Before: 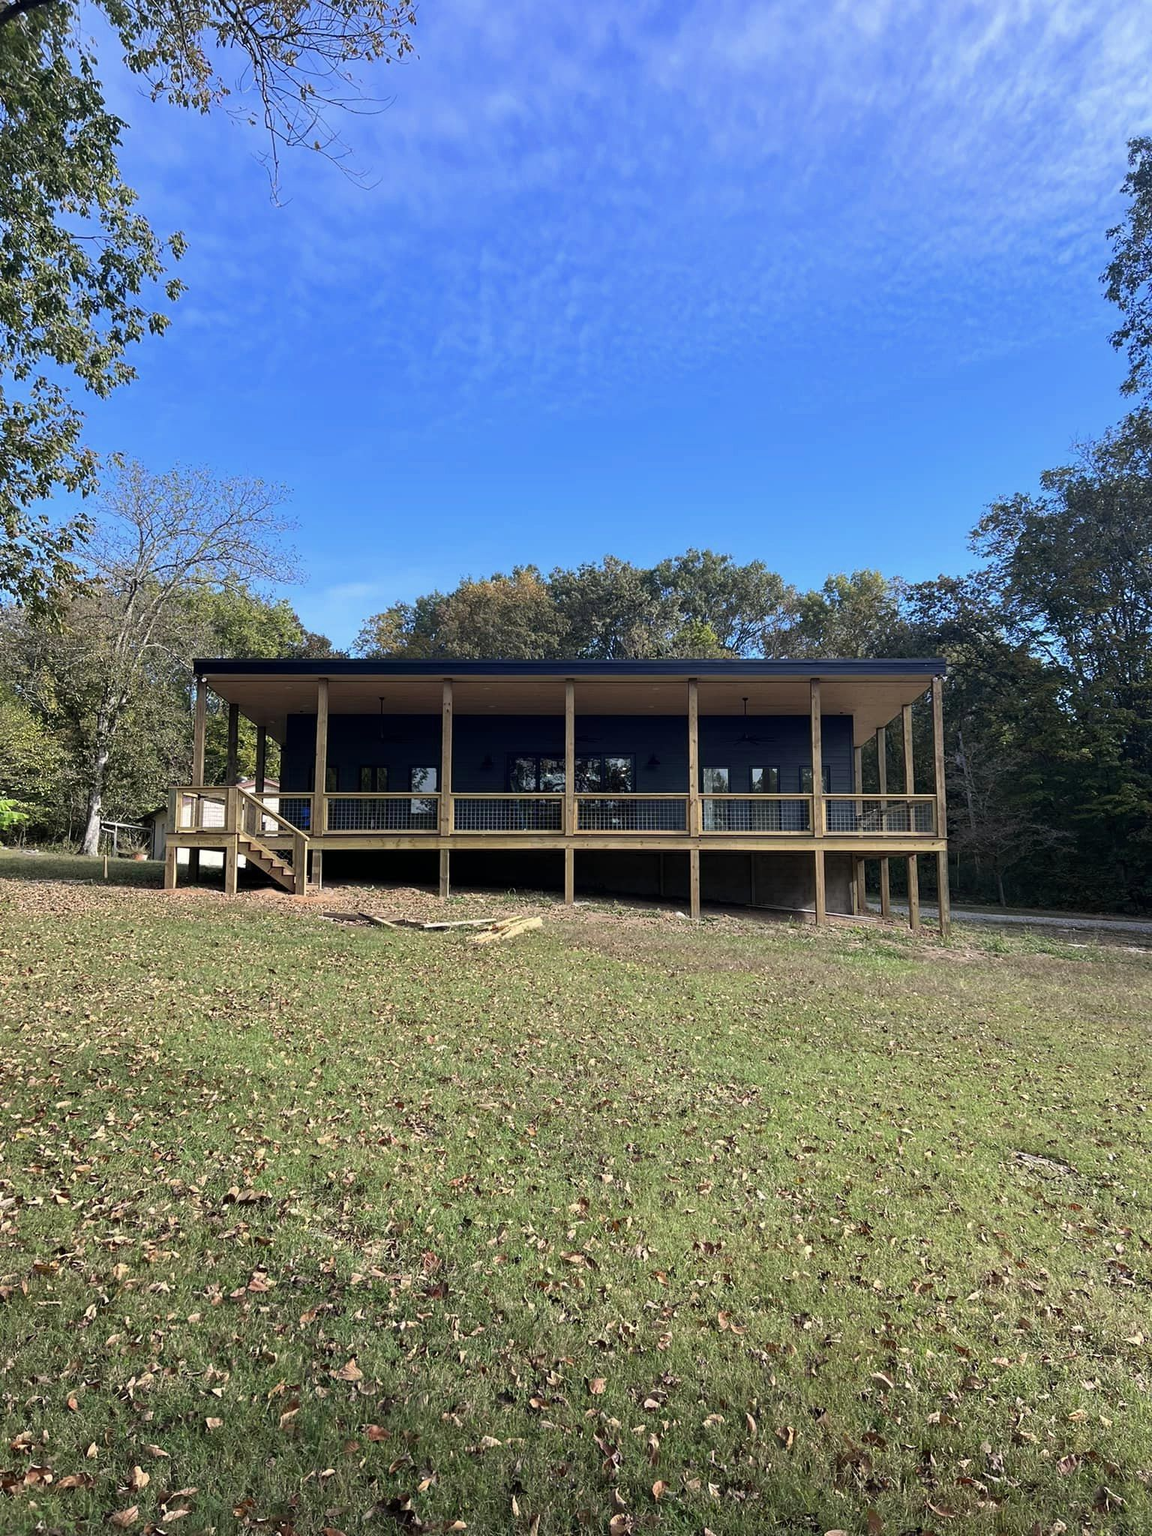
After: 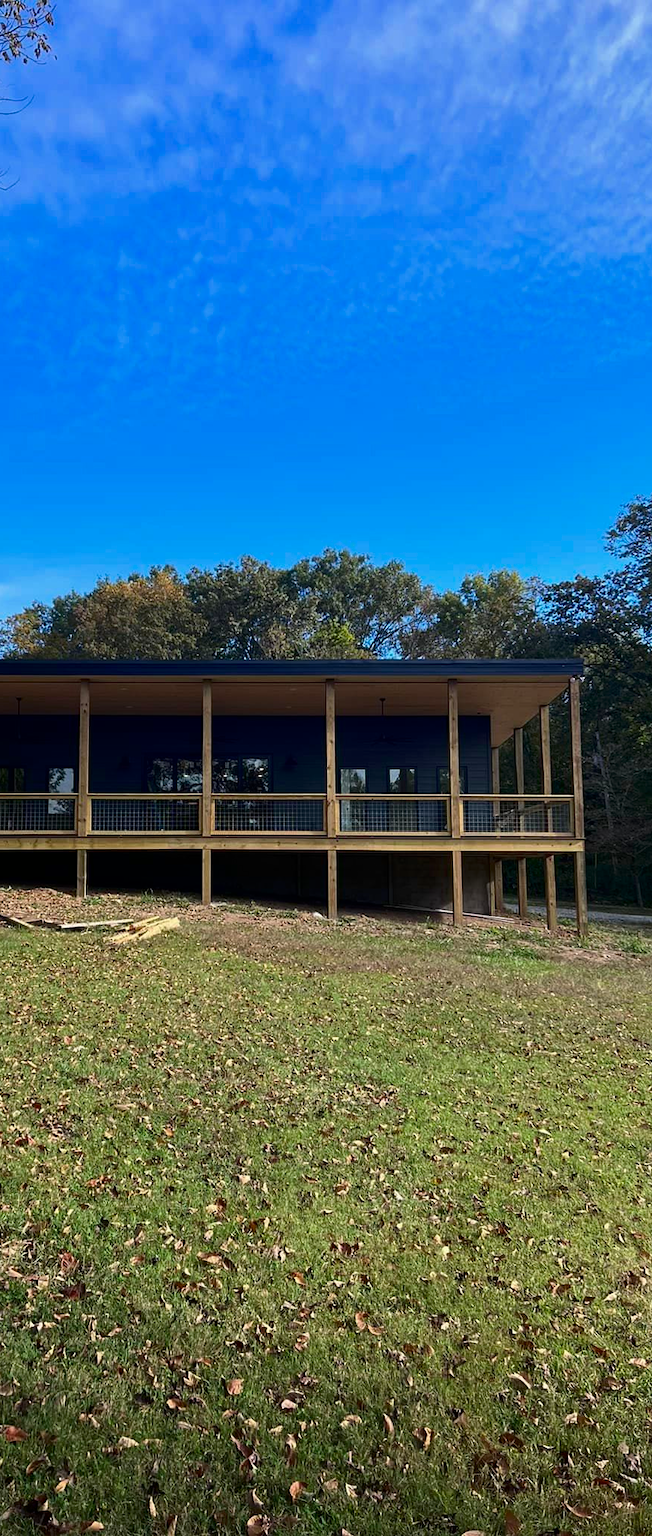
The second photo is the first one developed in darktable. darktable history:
crop: left 31.511%, top 0.009%, right 11.786%
shadows and highlights: shadows 6.21, soften with gaussian
contrast brightness saturation: contrast 0.067, brightness -0.139, saturation 0.112
